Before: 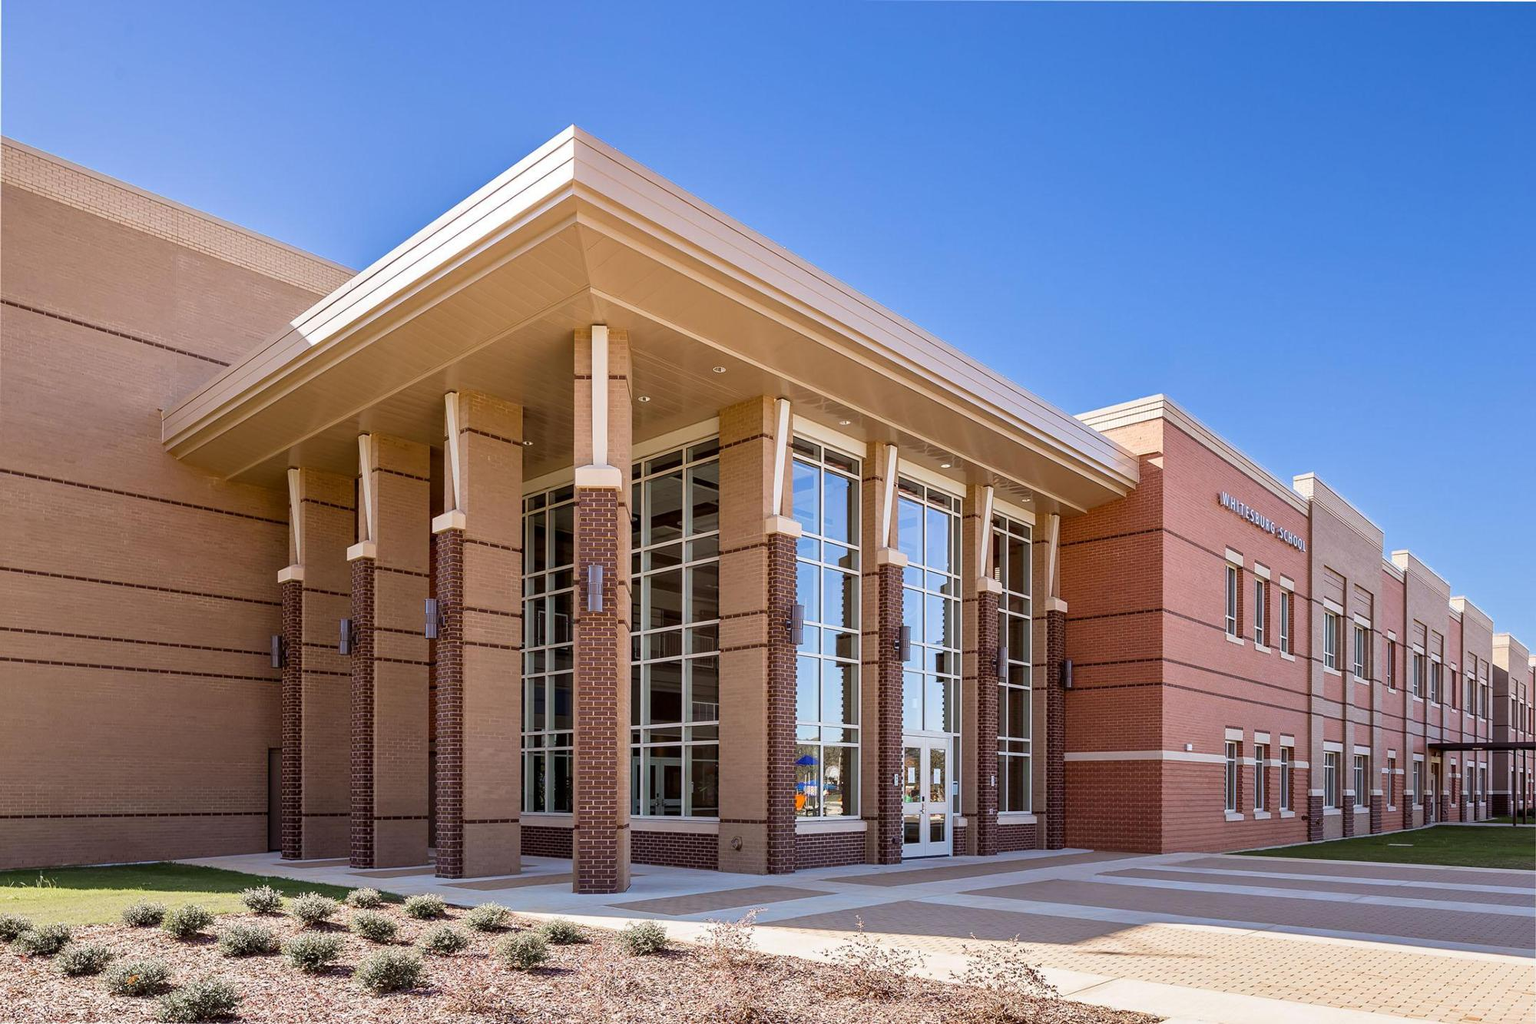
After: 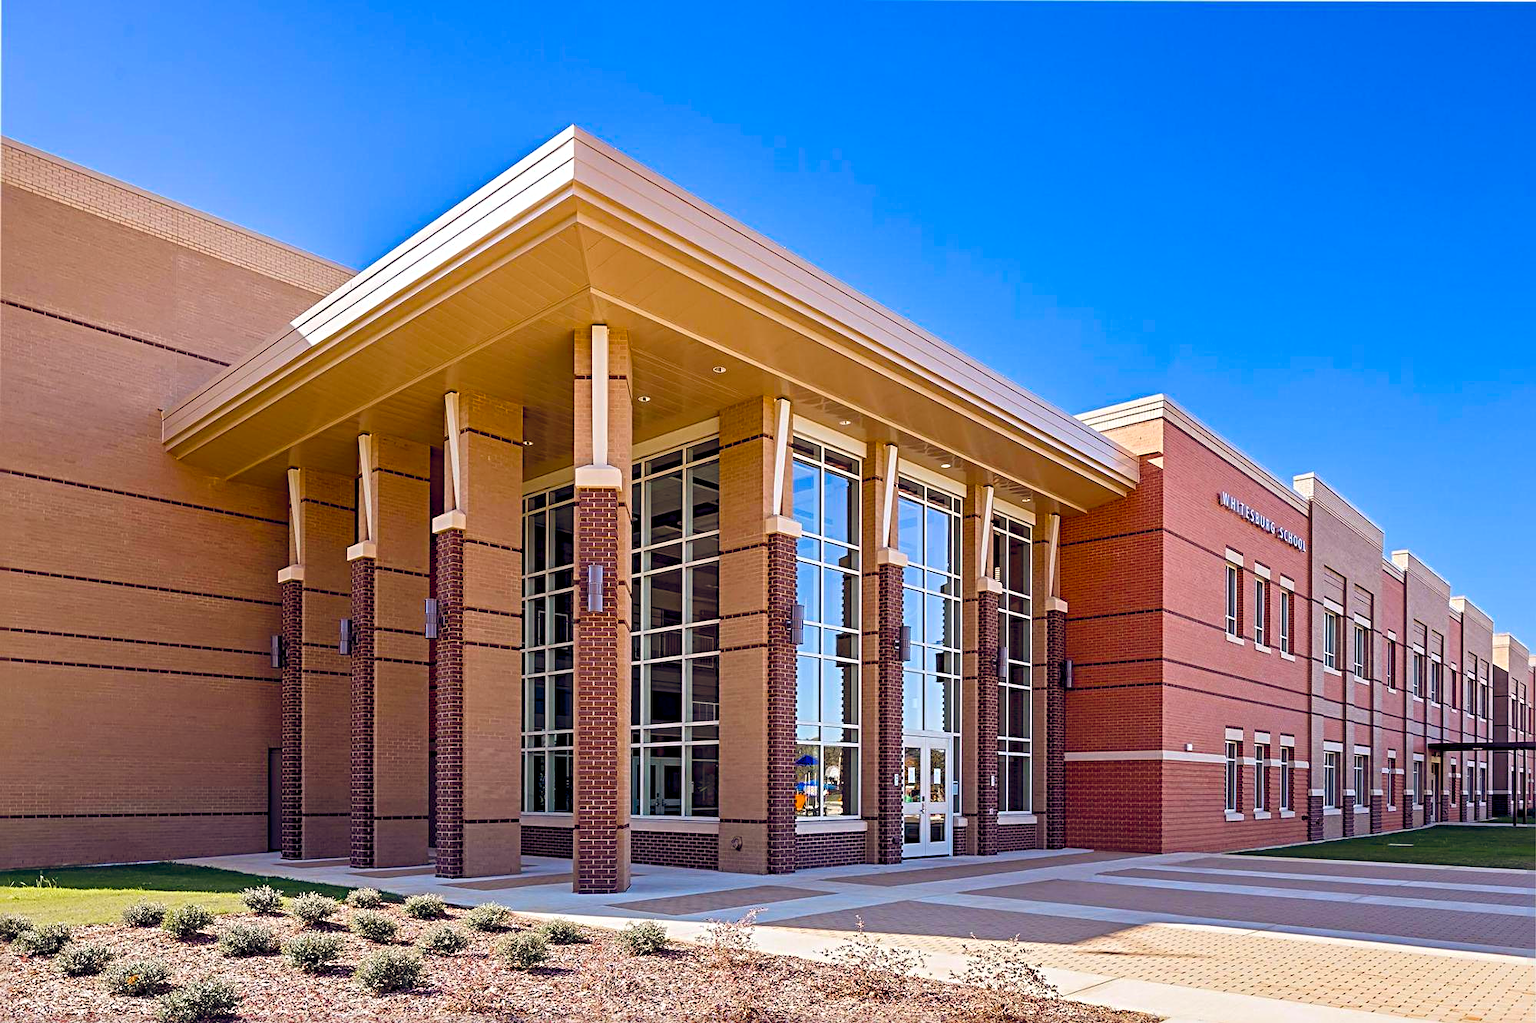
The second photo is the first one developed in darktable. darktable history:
color balance rgb: global offset › chroma 0.134%, global offset › hue 253.88°, perceptual saturation grading › global saturation 36.505%, perceptual saturation grading › shadows 34.576%, global vibrance 20%
sharpen: radius 4.852
